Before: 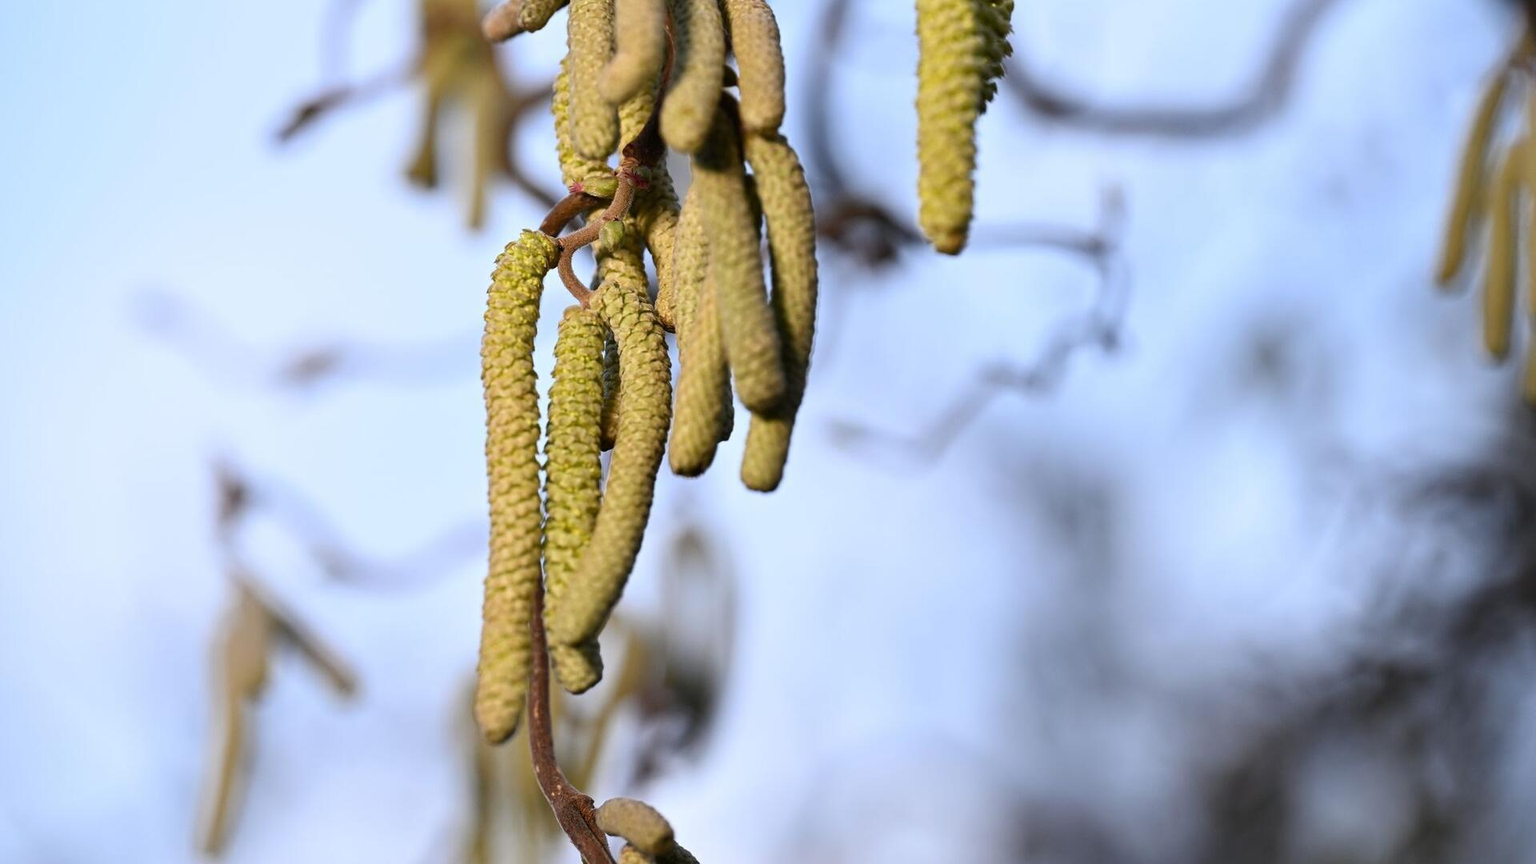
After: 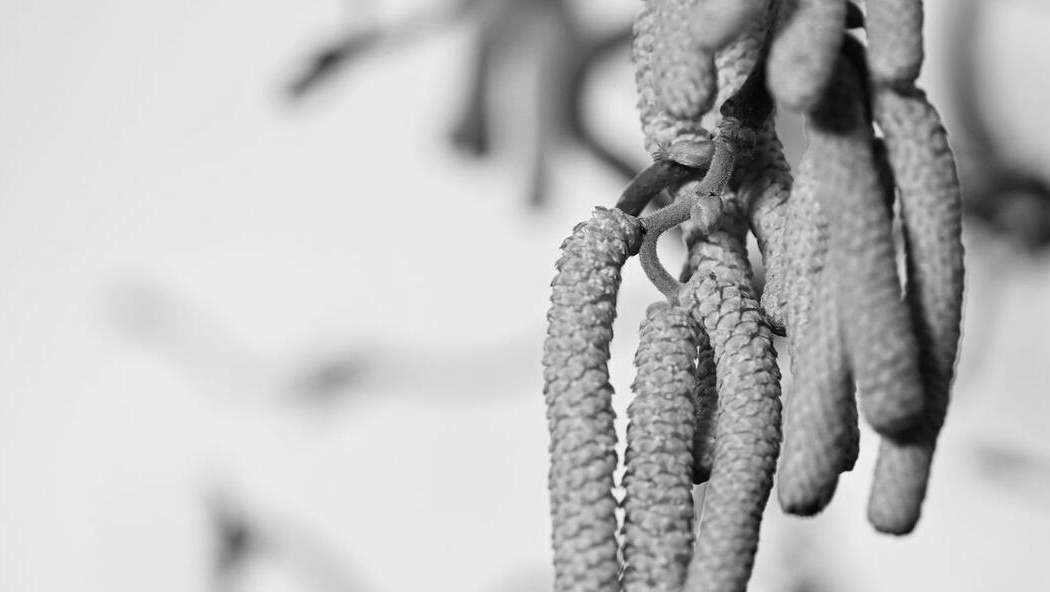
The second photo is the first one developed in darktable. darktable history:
monochrome: on, module defaults
crop and rotate: left 3.047%, top 7.509%, right 42.236%, bottom 37.598%
